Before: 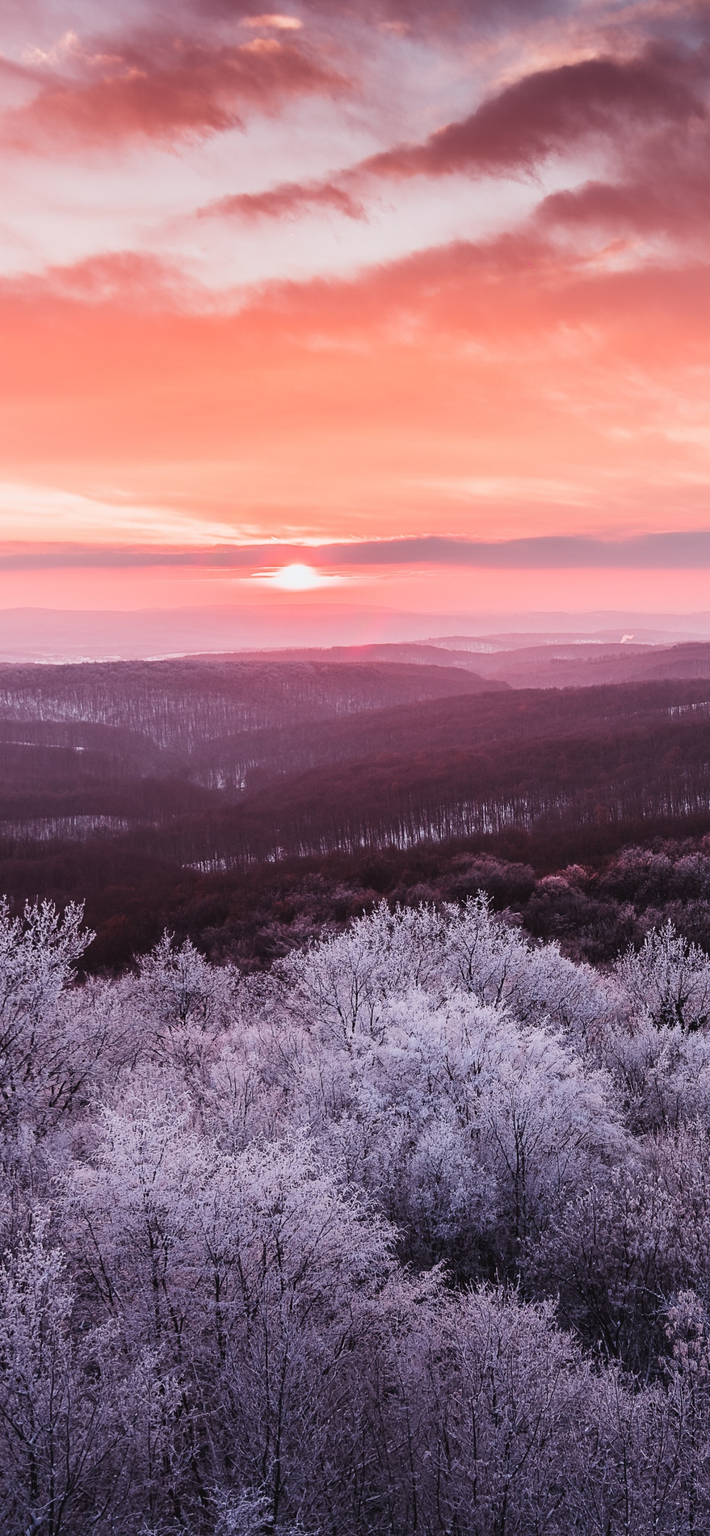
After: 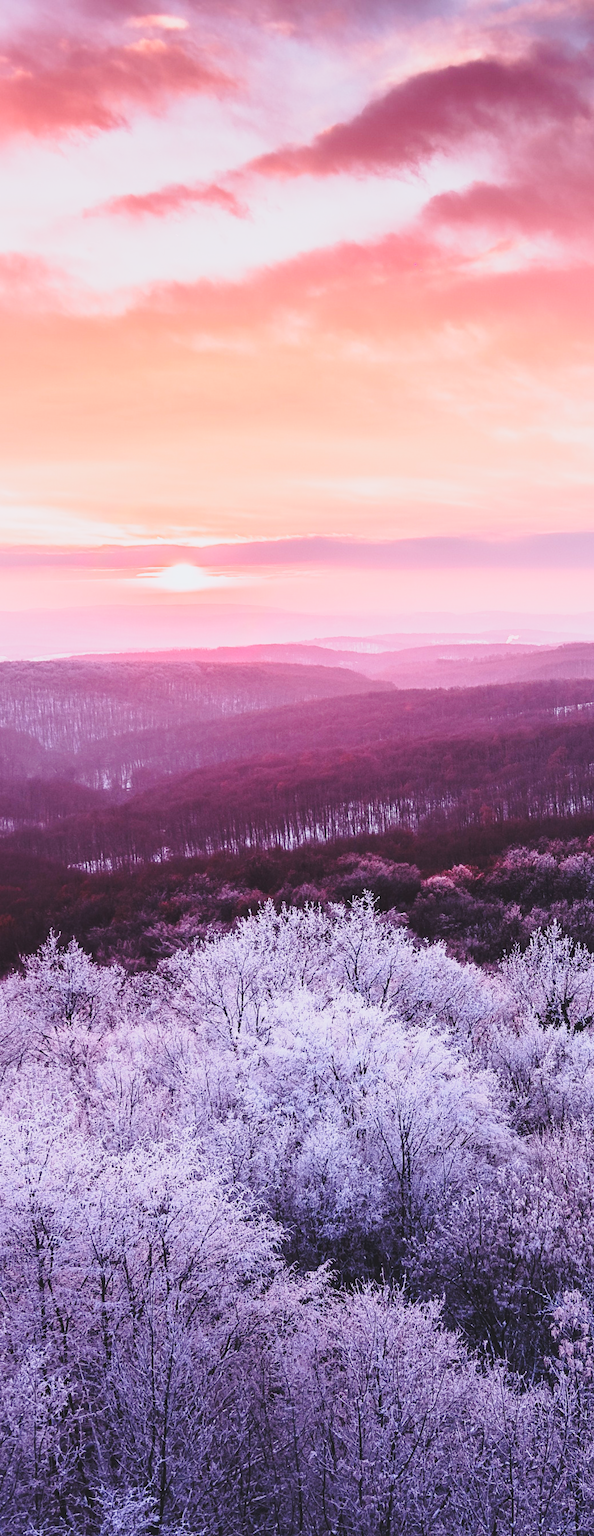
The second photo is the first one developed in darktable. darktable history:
exposure: compensate highlight preservation false
tone equalizer: on, module defaults
crop: left 16.145%
color calibration: illuminant as shot in camera, x 0.358, y 0.373, temperature 4628.91 K
base curve: curves: ch0 [(0, 0) (0.028, 0.03) (0.121, 0.232) (0.46, 0.748) (0.859, 0.968) (1, 1)], preserve colors none
contrast brightness saturation: contrast -0.1, brightness 0.05, saturation 0.08
